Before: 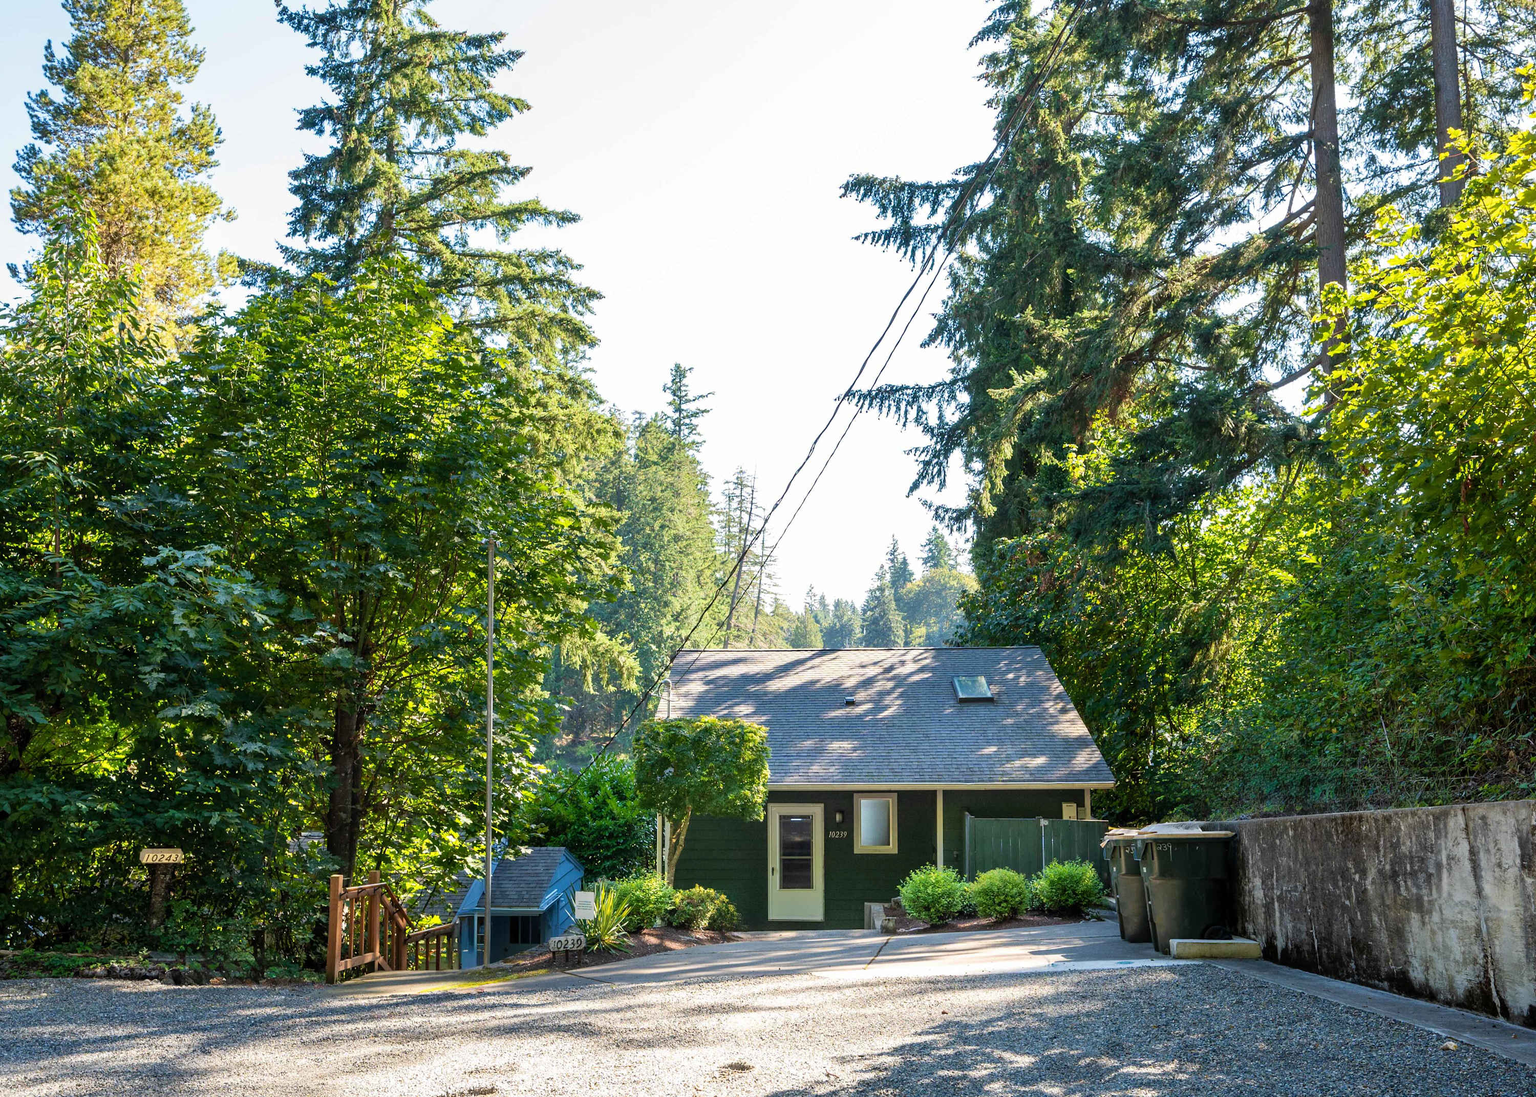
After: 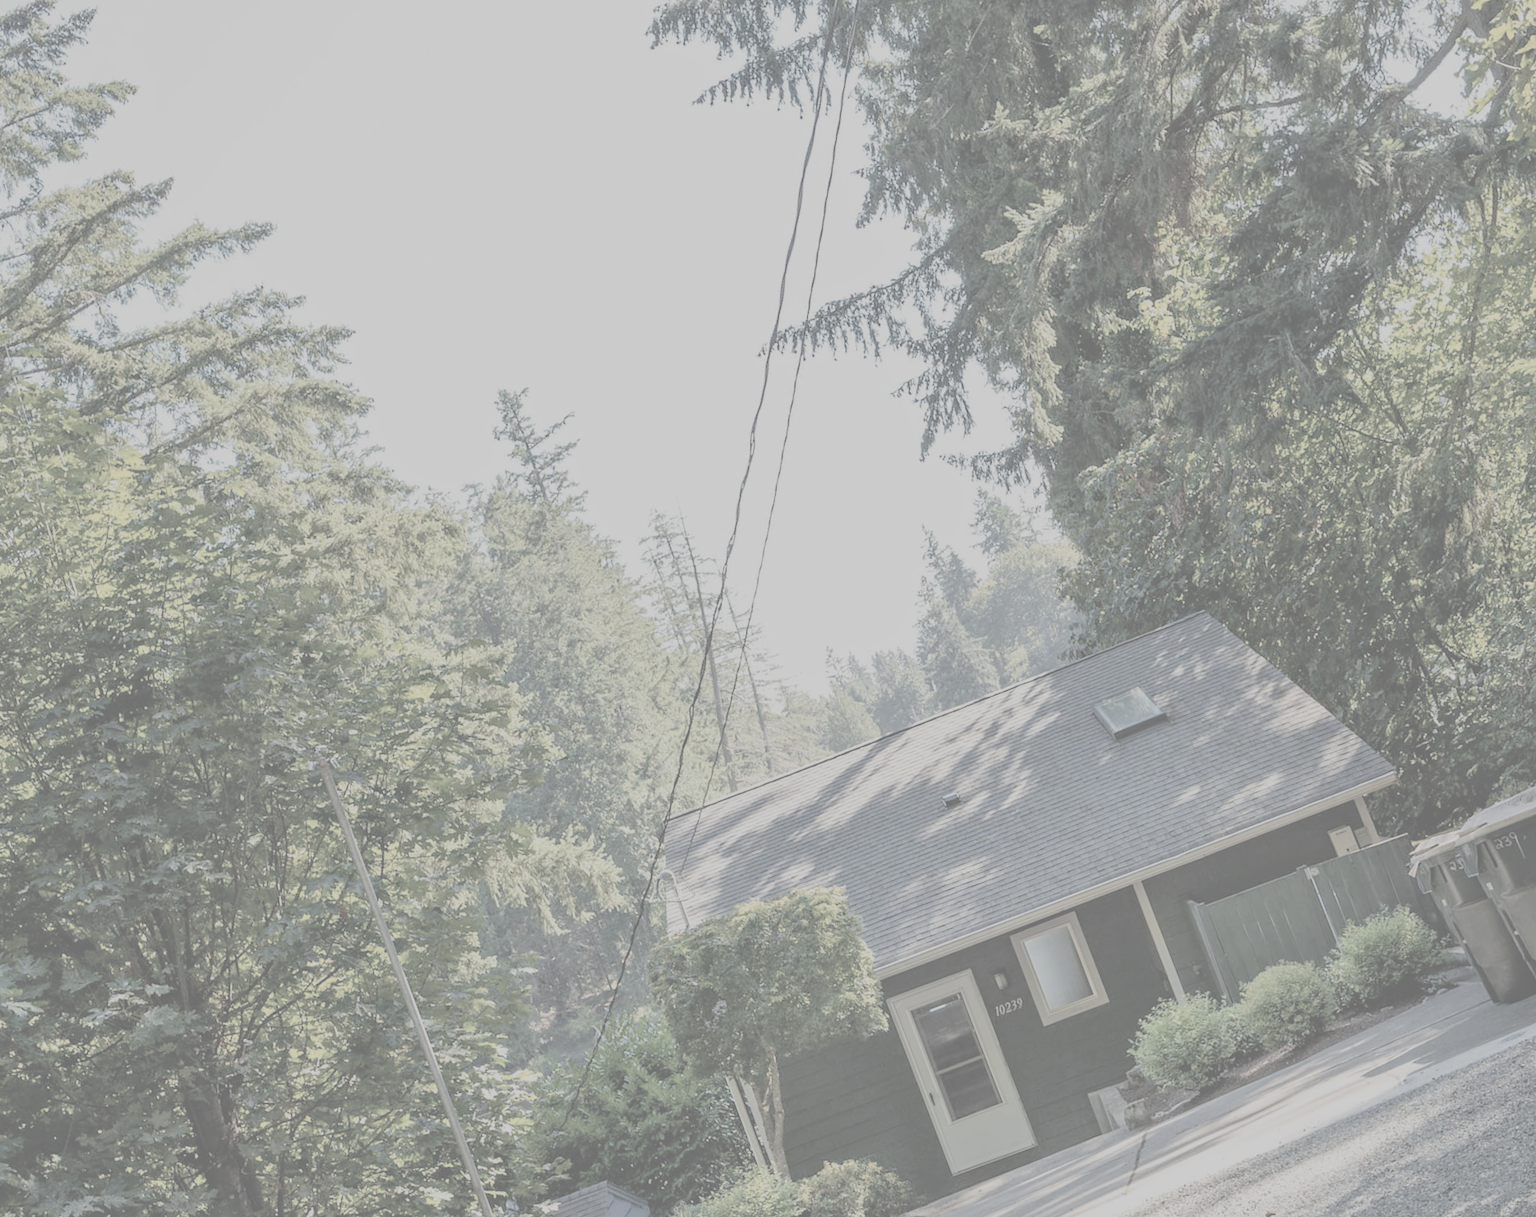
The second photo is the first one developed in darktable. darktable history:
exposure: exposure -1.498 EV, compensate highlight preservation false
contrast equalizer: y [[0.5, 0.486, 0.447, 0.446, 0.489, 0.5], [0.5 ×6], [0.5 ×6], [0 ×6], [0 ×6]], mix -0.195
contrast brightness saturation: contrast -0.307, brightness 0.737, saturation -0.774
crop and rotate: angle 20.64°, left 6.988%, right 3.92%, bottom 1.173%
